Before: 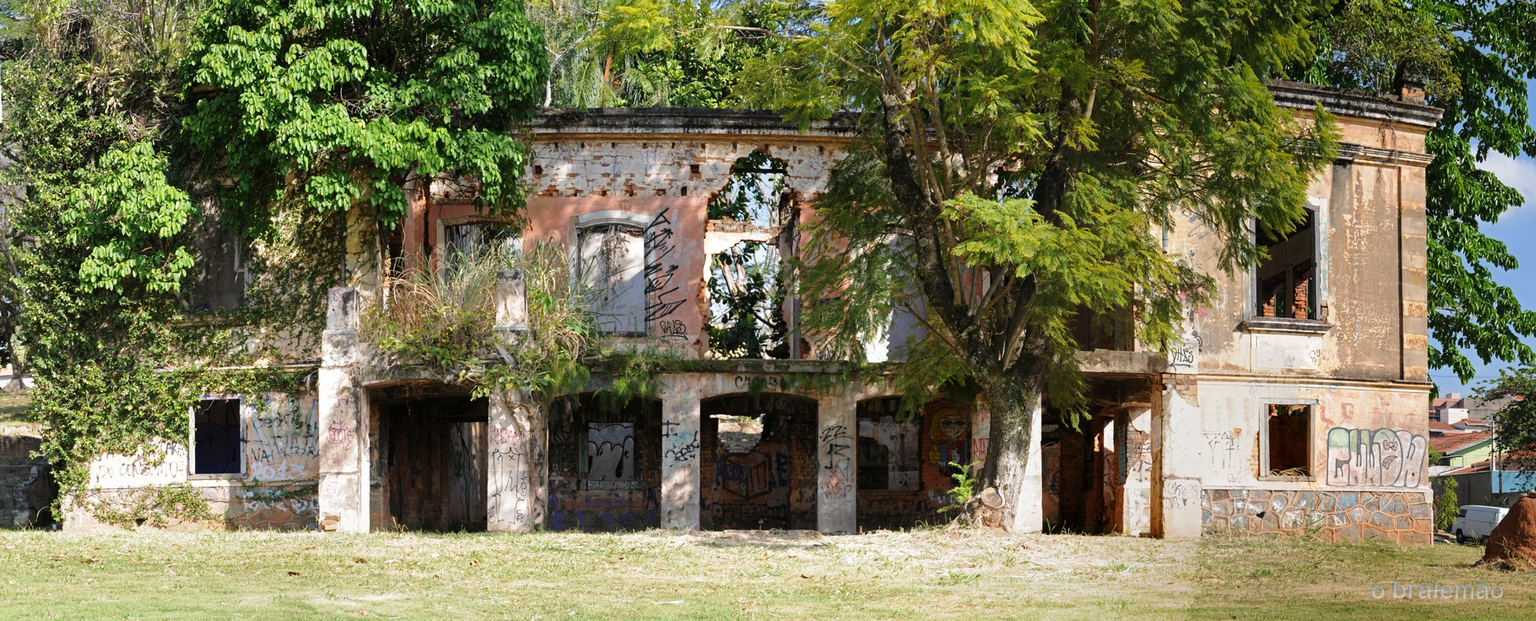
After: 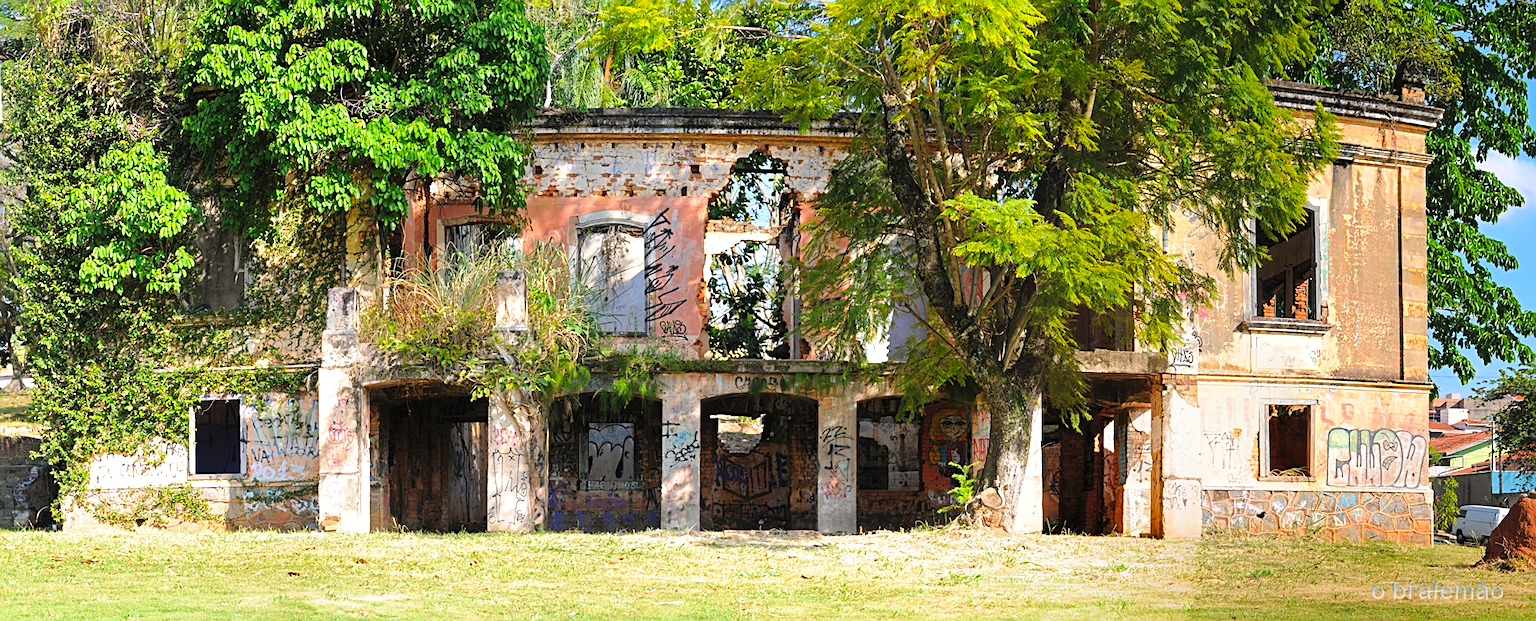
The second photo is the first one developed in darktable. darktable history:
contrast brightness saturation: contrast 0.07, brightness 0.18, saturation 0.4
sharpen: on, module defaults
color balance: contrast 10%
